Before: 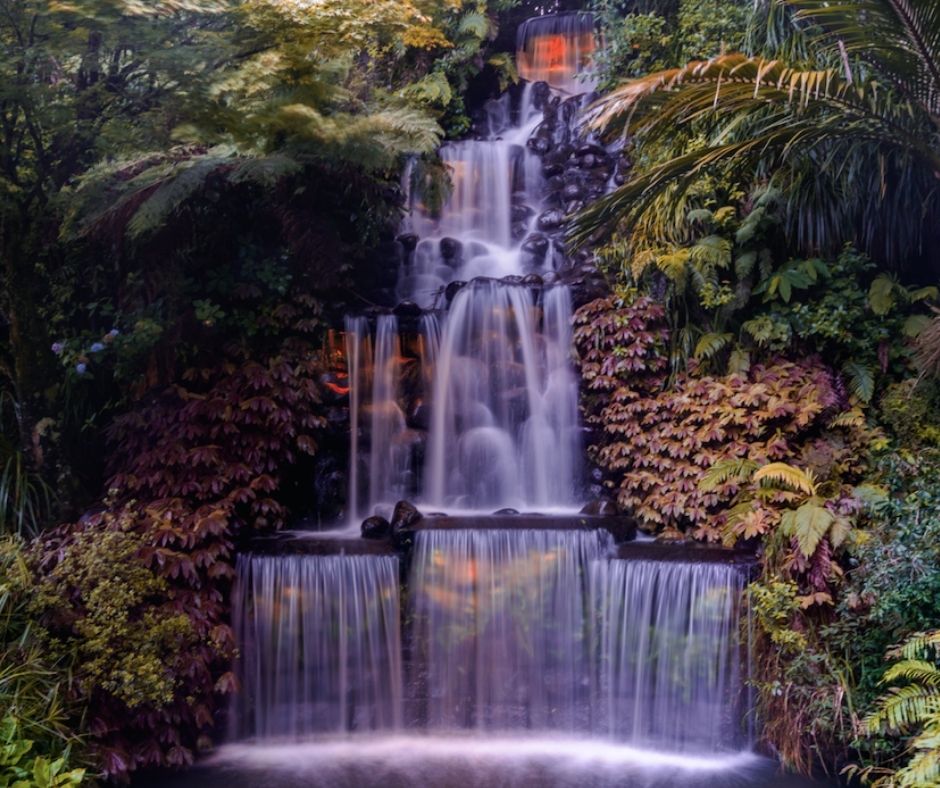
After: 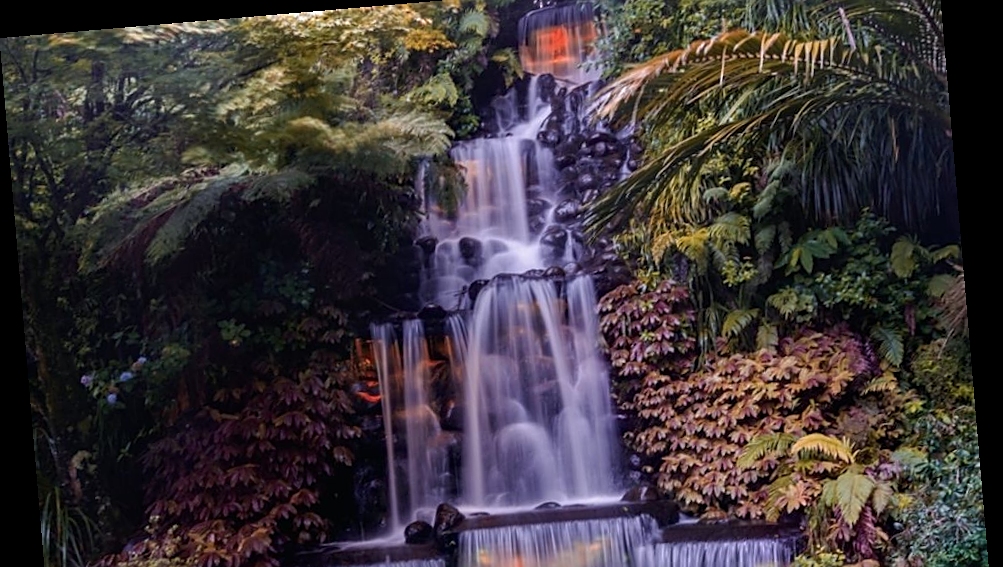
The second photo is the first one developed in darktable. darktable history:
shadows and highlights: shadows -10, white point adjustment 1.5, highlights 10
sharpen: on, module defaults
rotate and perspective: rotation -4.86°, automatic cropping off
crop and rotate: top 4.848%, bottom 29.503%
